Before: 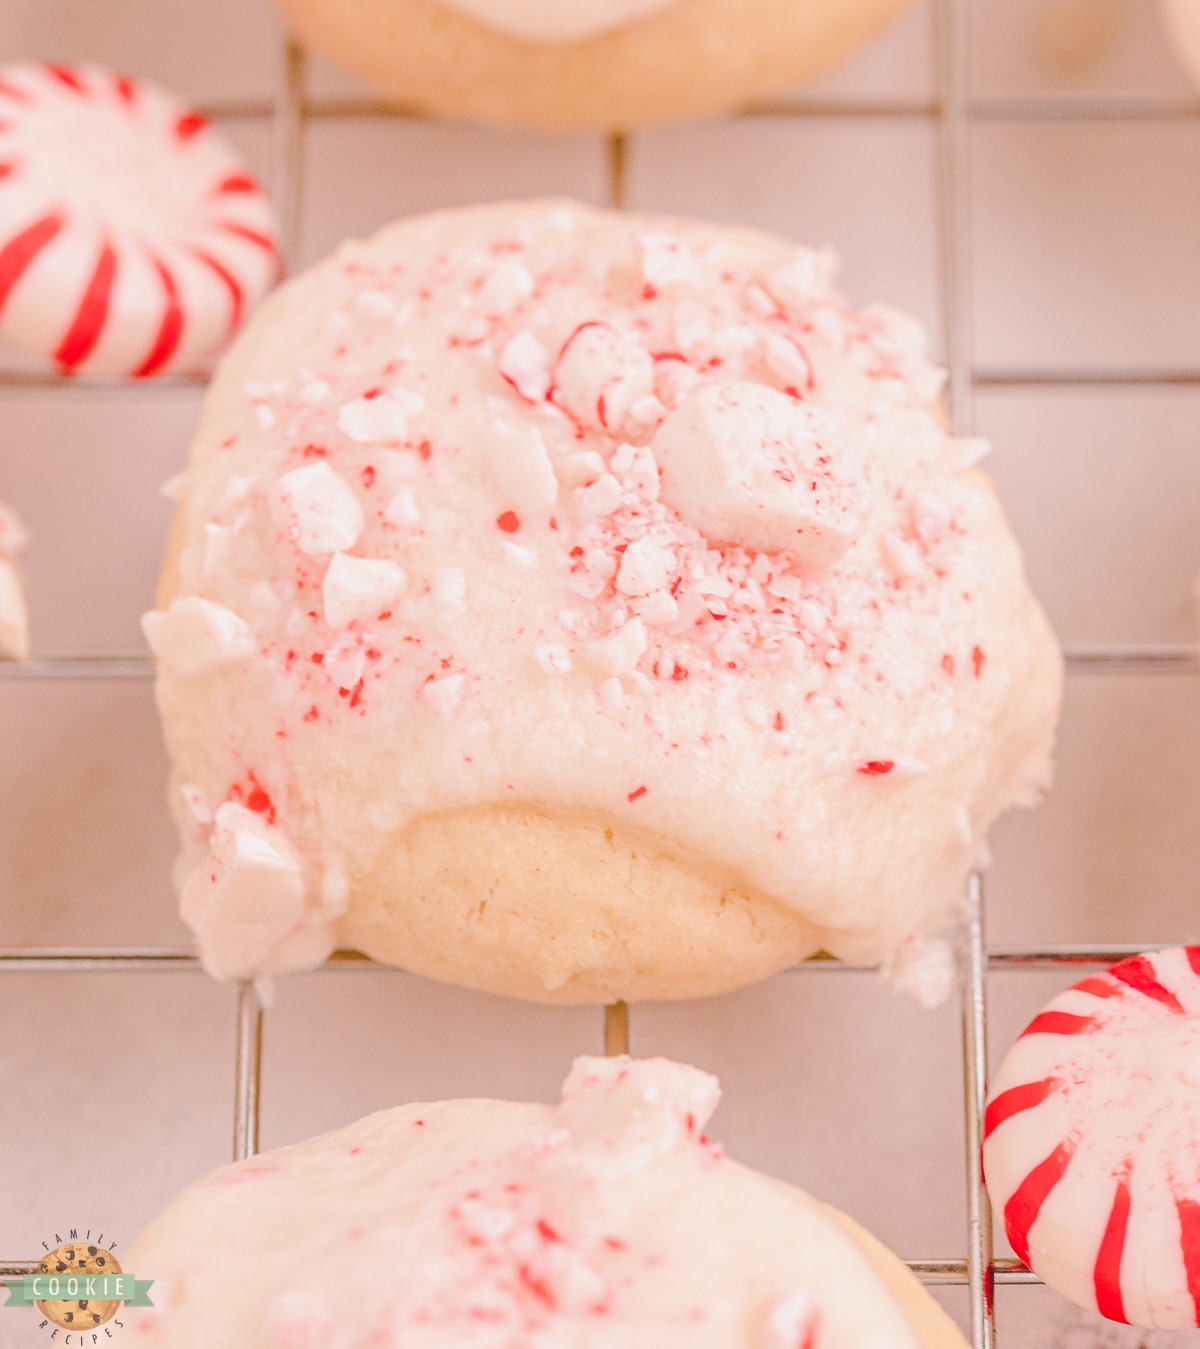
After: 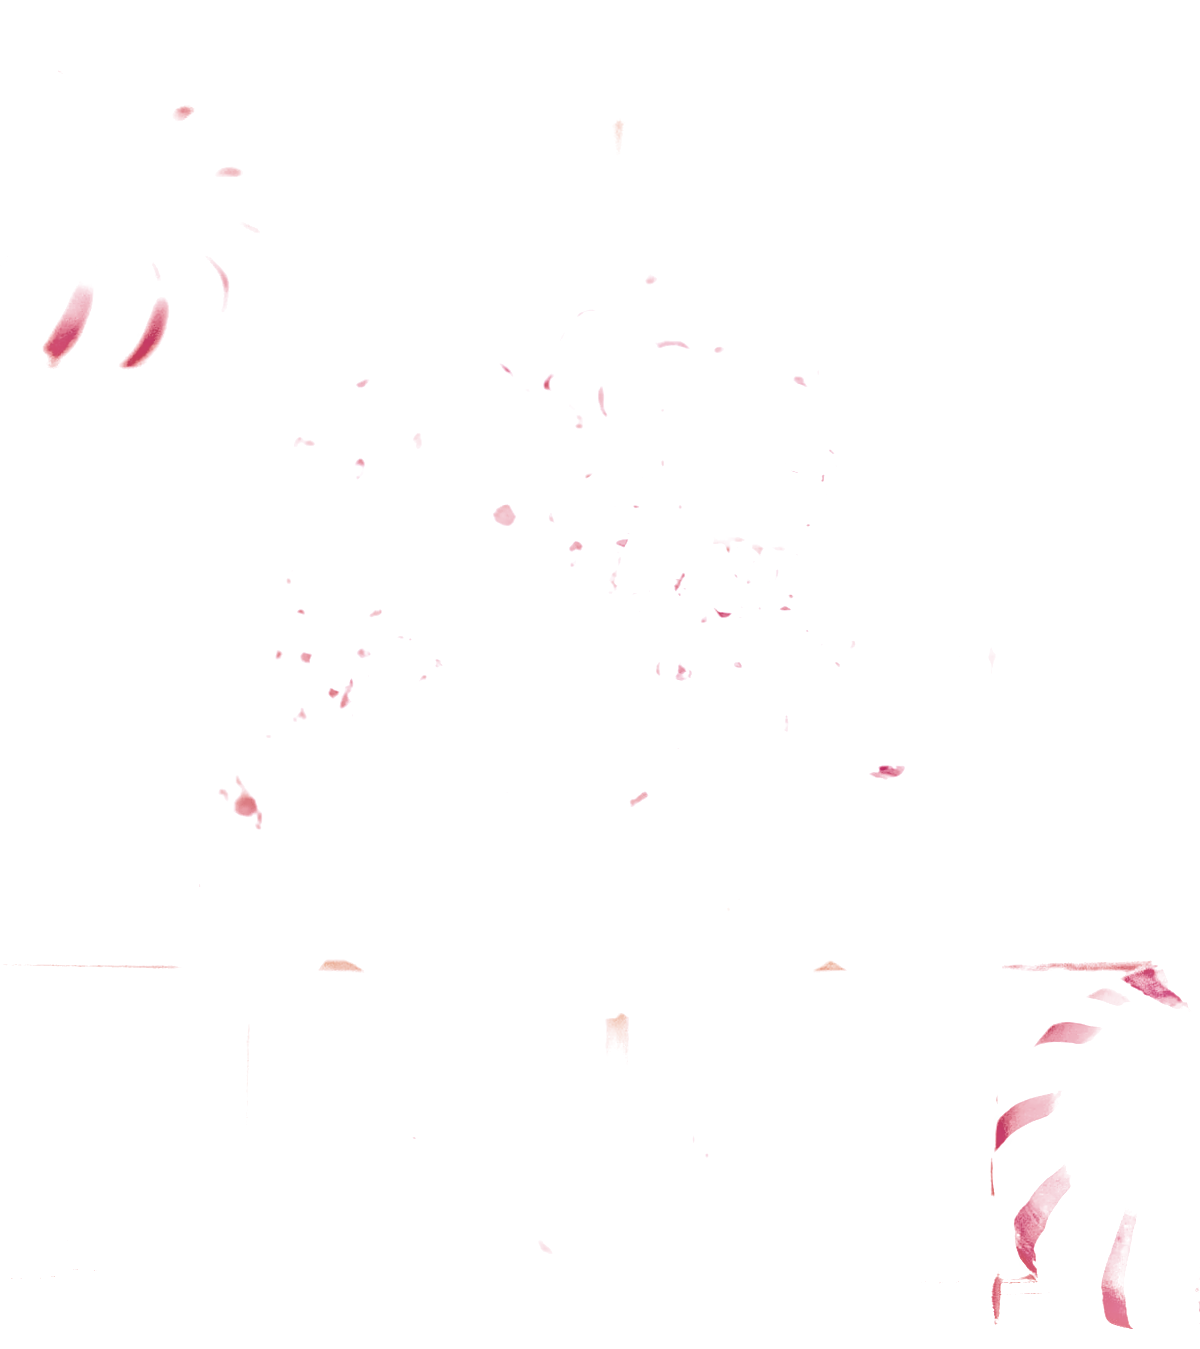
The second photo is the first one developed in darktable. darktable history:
local contrast: on, module defaults
color calibration: illuminant as shot in camera, x 0.358, y 0.373, temperature 4628.91 K
denoise (profiled): preserve shadows 1.52, scattering 0.002, a [-1, 0, 0], compensate highlight preservation false
haze removal: compatibility mode true, adaptive false
highlight reconstruction: on, module defaults
hot pixels: on, module defaults
lens correction: scale 1, crop 1, focal 16, aperture 5.6, distance 1000, camera "Canon EOS RP", lens "Canon RF 16mm F2.8 STM"
shadows and highlights: on, module defaults
white balance: red 2.229, blue 1.46
velvia: on, module defaults
filmic rgb: black relative exposure -9.5 EV, white relative exposure 3.02 EV, hardness 6.12
exposure: black level correction 0, exposure 1.198 EV, compensate exposure bias true, compensate highlight preservation false
color look up table "October Gold": target a [13.56, 18.13, -4.88, -19.26, 8.84, -33.4, 42.48, 10.41, 48.24, 22.98, -23.71, 22.65, 14.18, -38.34, 53.38, 4.647, 49.99, -28.63, -0.43, -0.64, -0.73, -0.15, -0.42, -0.08, 0 ×25], target b [14.06, 17.81, -21.93, 32.21, -25.4, -0.2, 67.25, -45.96, 16.25, -21.59, 57.26, 79.4, -50.3, 31.37, 28.19, 91.8, -14.57, -28.64, 1.19, -0.34, -0.5, -0.27, -1.23, -0.97, 0 ×25], num patches 24
color balance rgb: perceptual saturation grading › global saturation 35%, perceptual saturation grading › highlights -25%, perceptual saturation grading › shadows 50%
